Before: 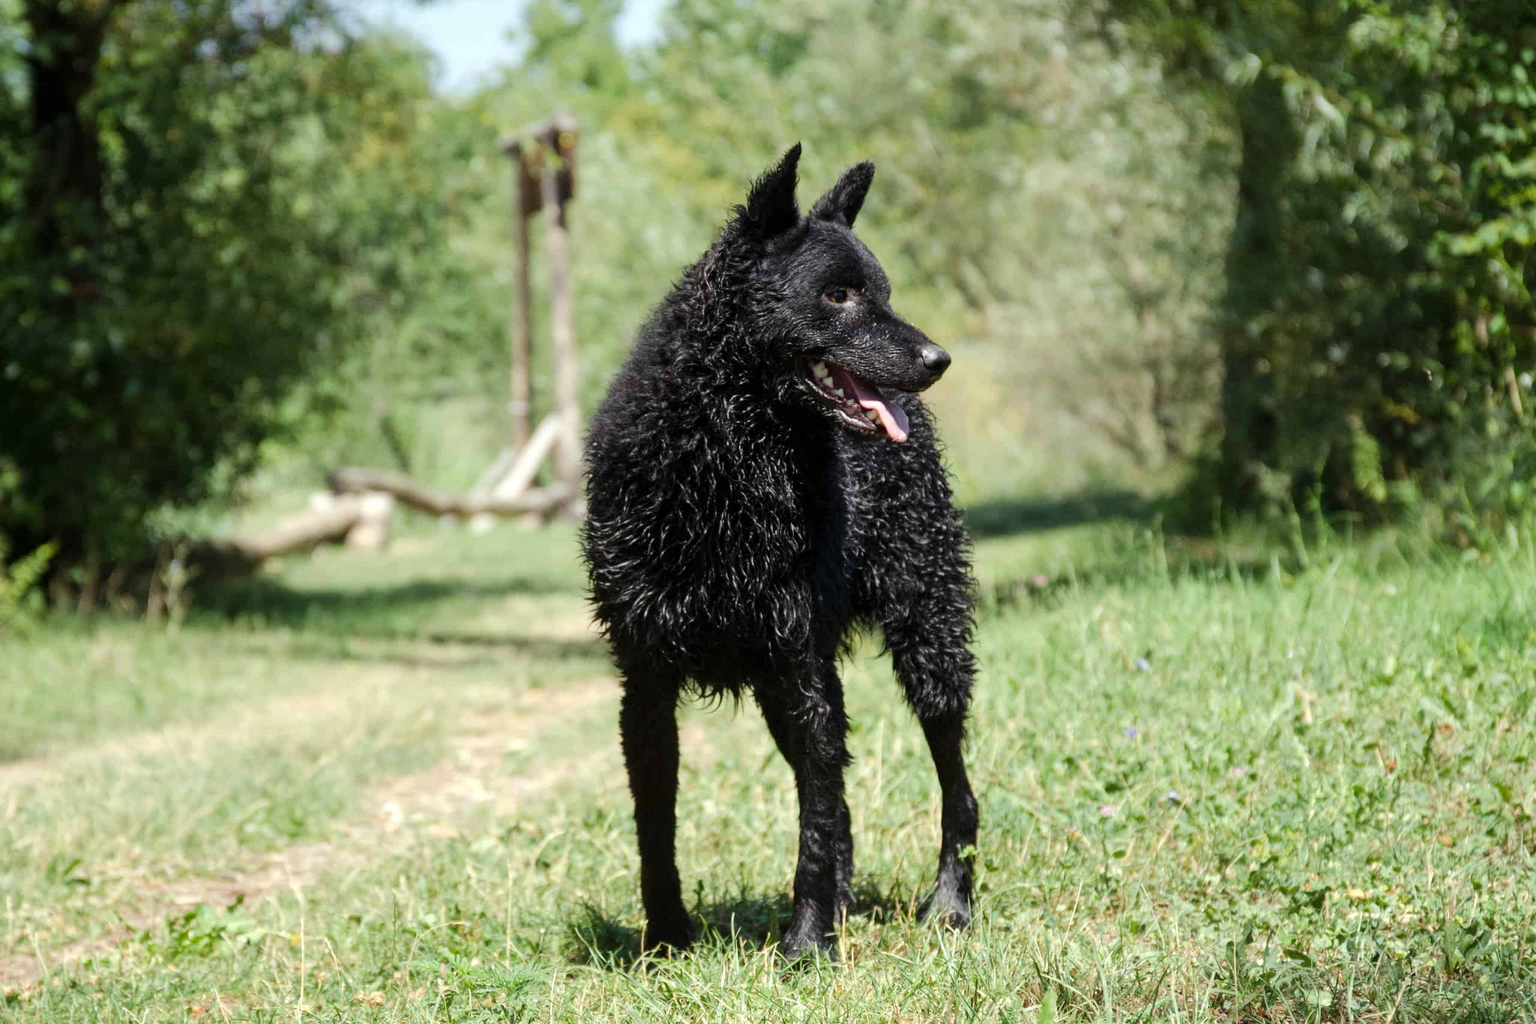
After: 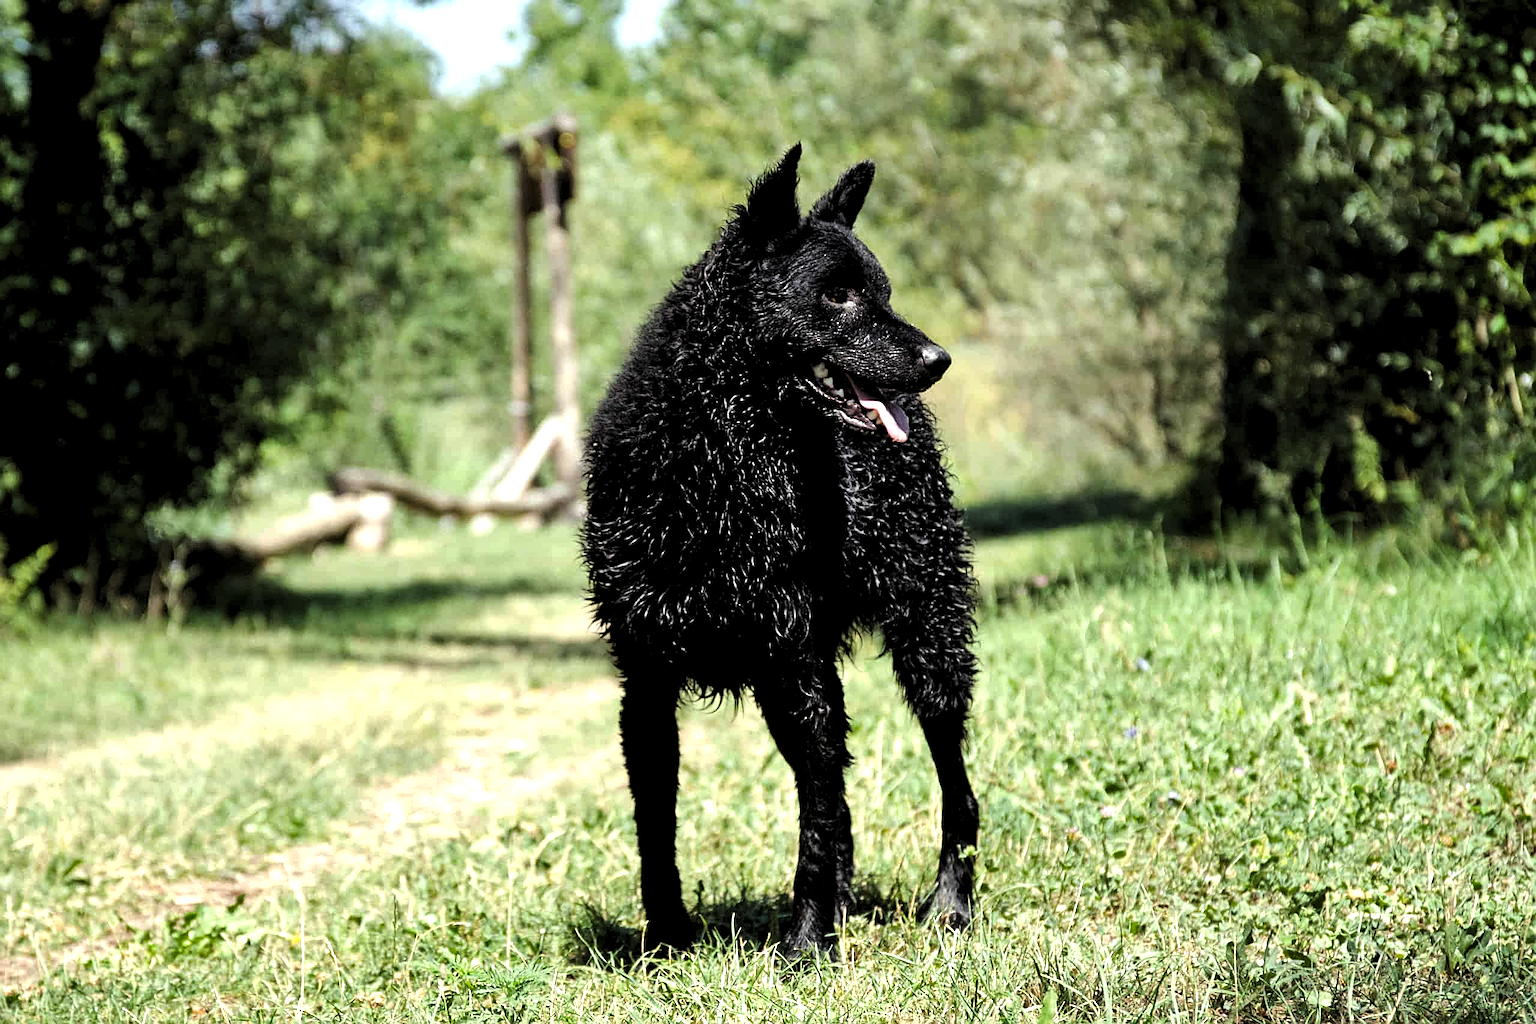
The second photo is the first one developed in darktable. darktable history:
sharpen: on, module defaults
shadows and highlights: shadows 37.54, highlights -27.75, soften with gaussian
haze removal: compatibility mode true, adaptive false
levels: levels [0.129, 0.519, 0.867]
